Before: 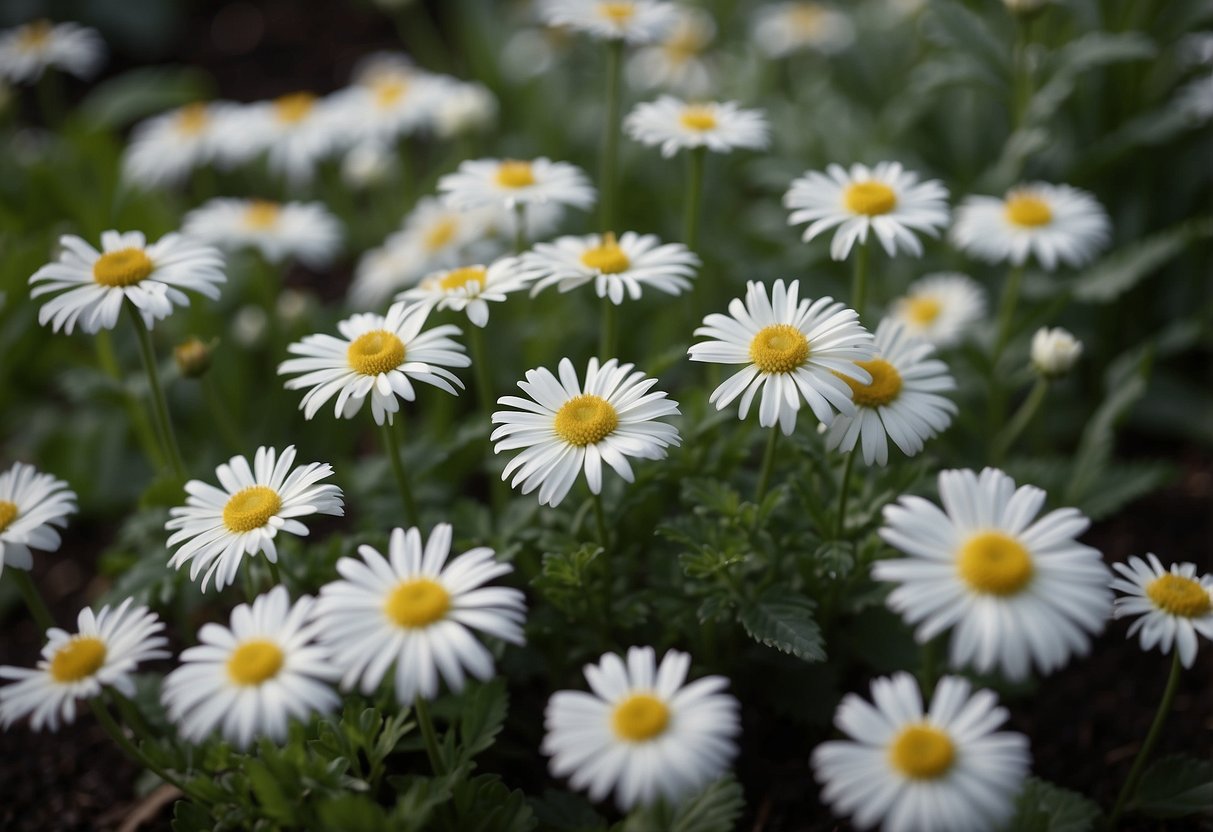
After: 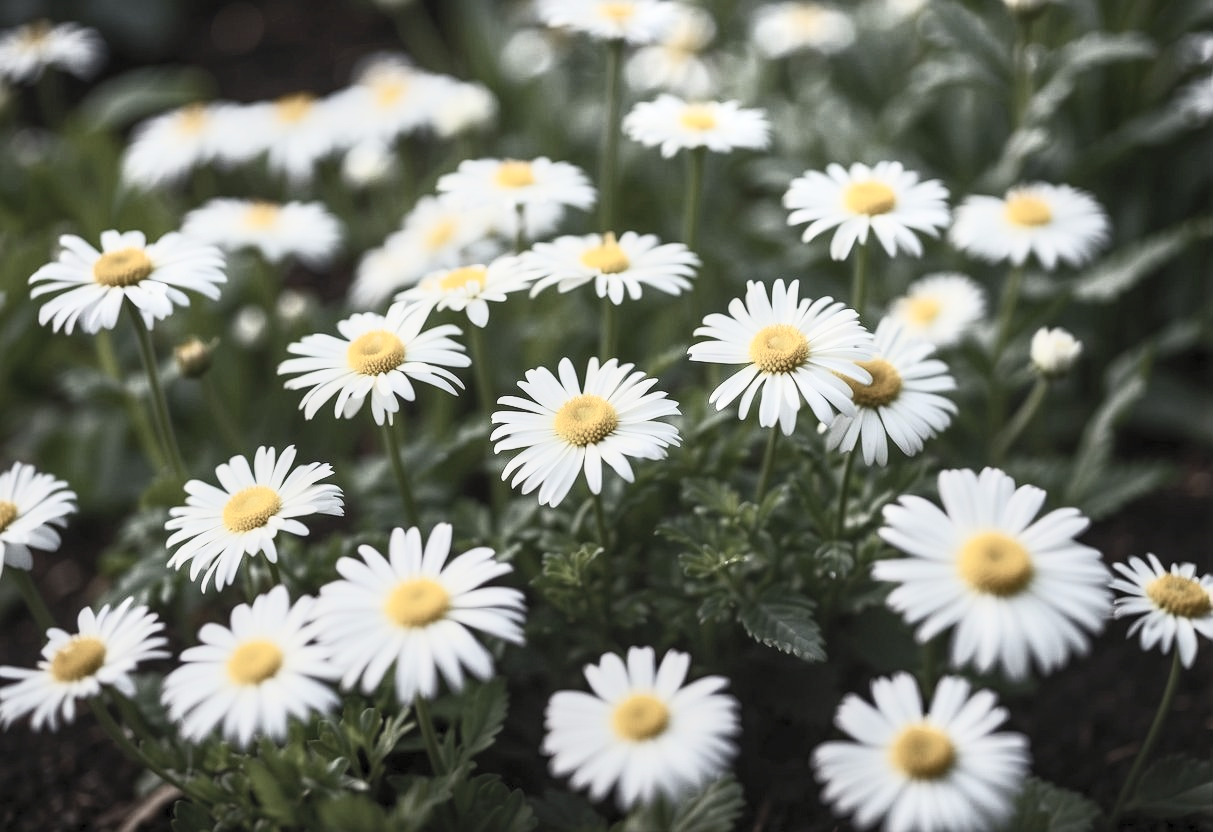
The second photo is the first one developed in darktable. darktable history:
local contrast: highlights 29%, detail 130%
contrast brightness saturation: contrast 0.558, brightness 0.566, saturation -0.334
